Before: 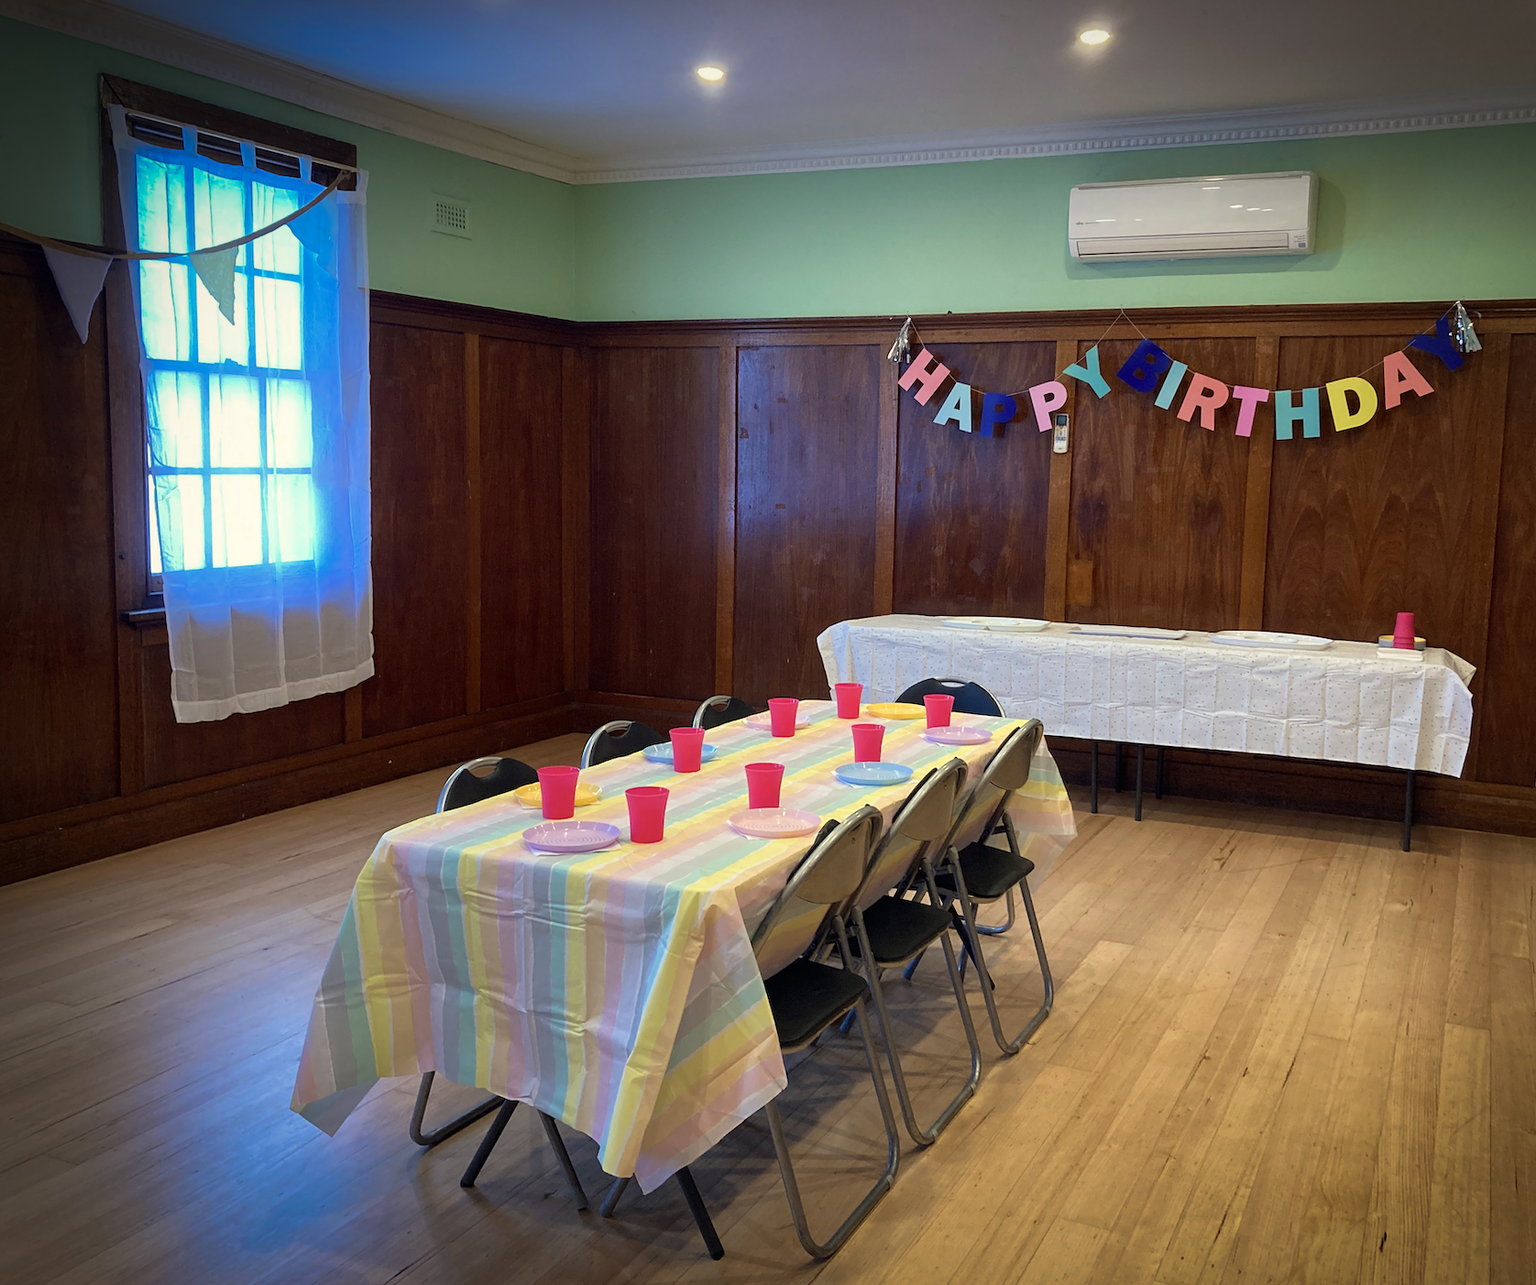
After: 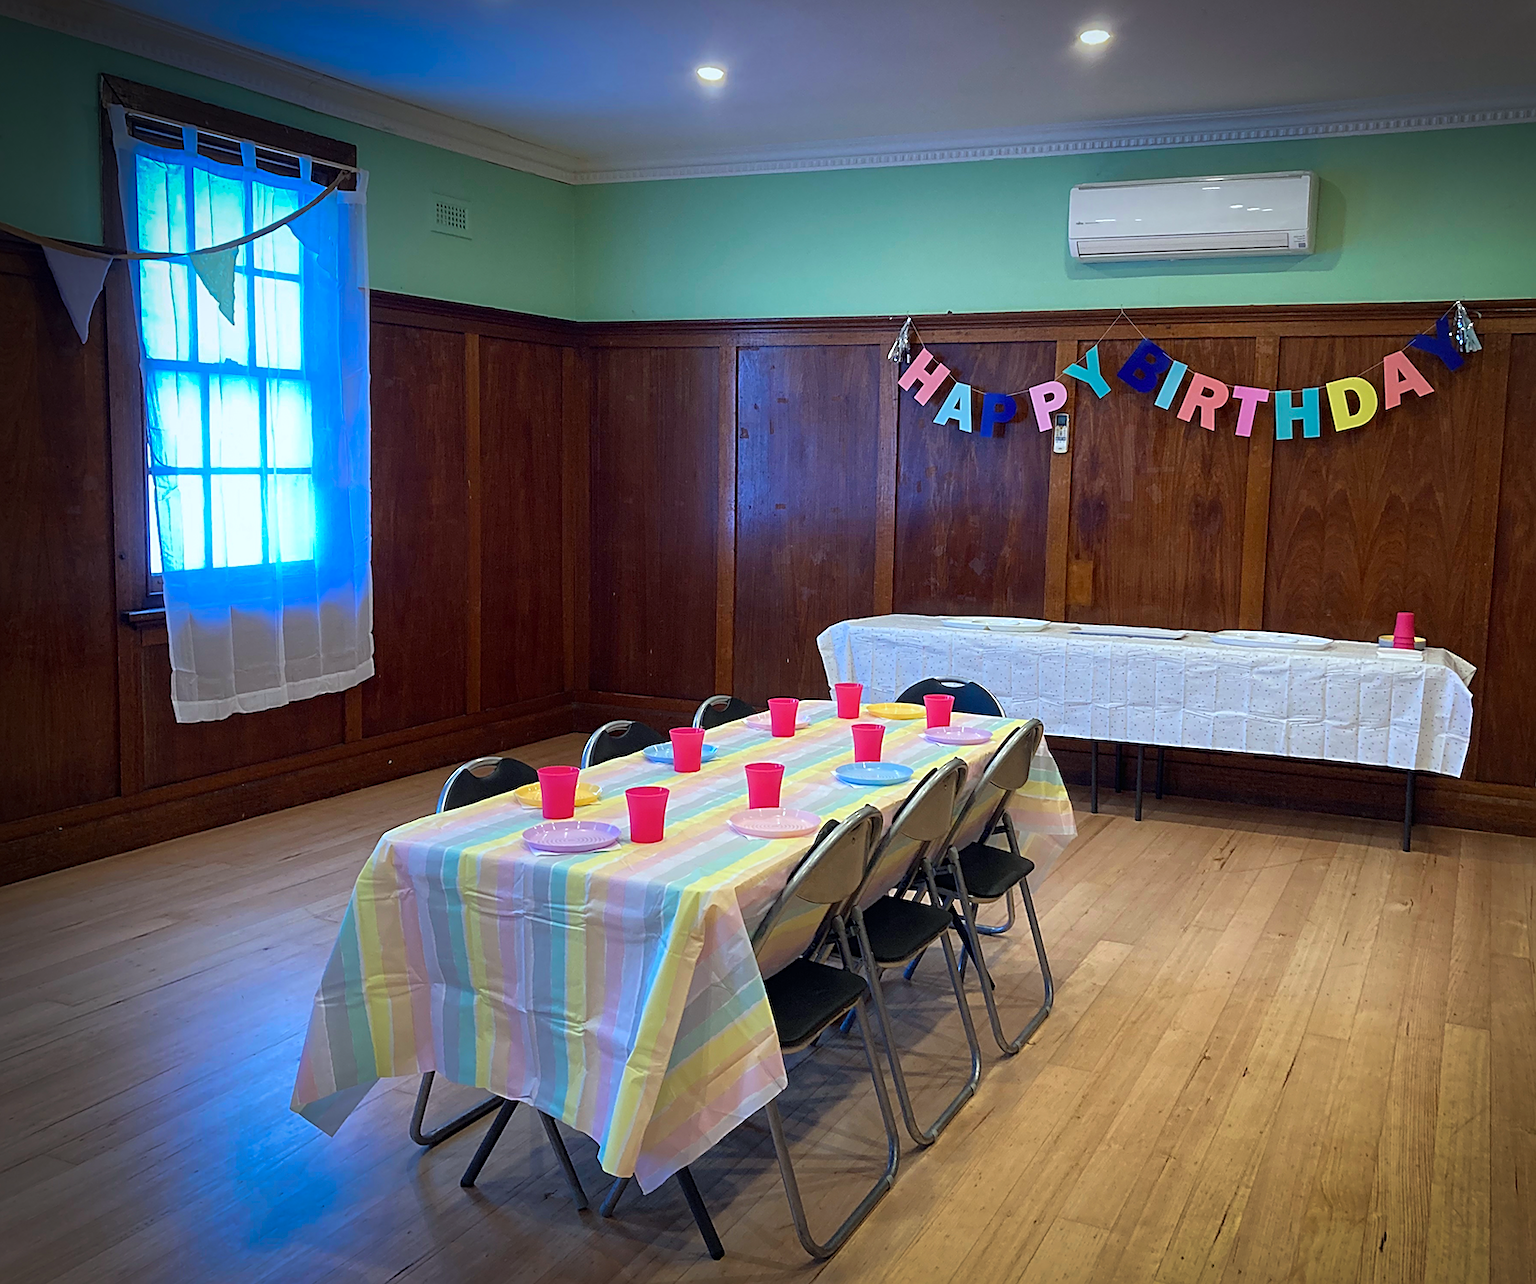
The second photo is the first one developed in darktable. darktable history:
sharpen: on, module defaults
color calibration: illuminant as shot in camera, x 0.378, y 0.381, temperature 4093.13 K, saturation algorithm version 1 (2020)
